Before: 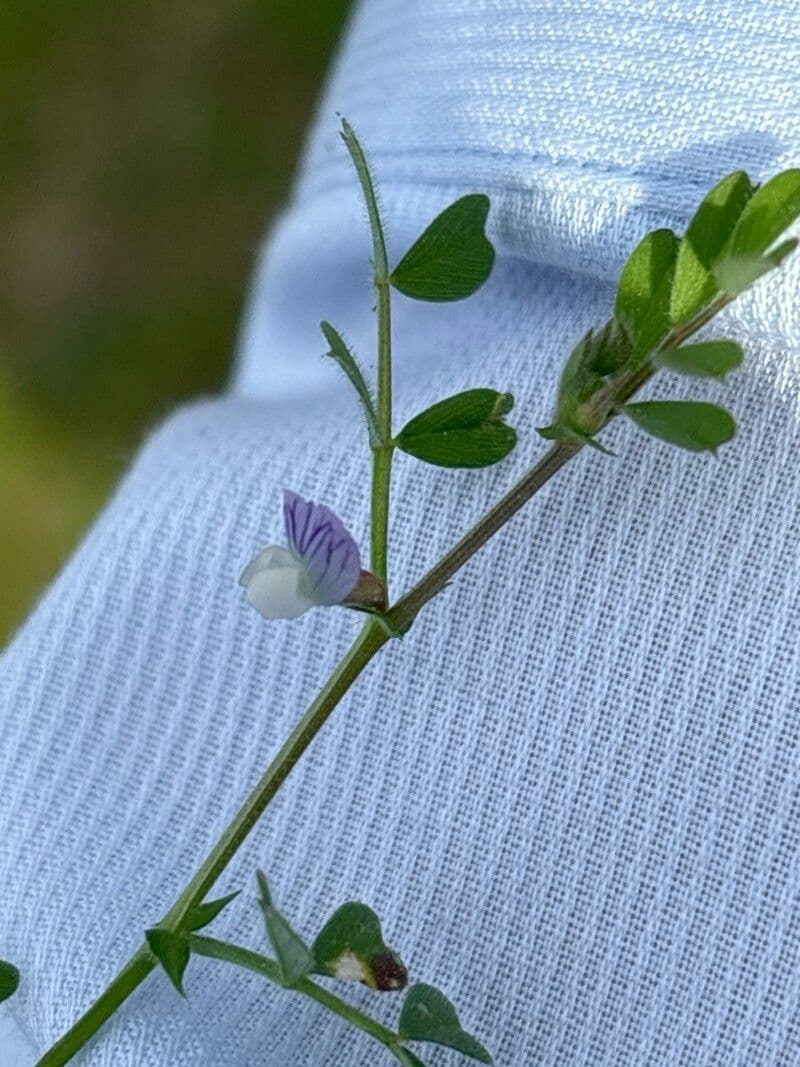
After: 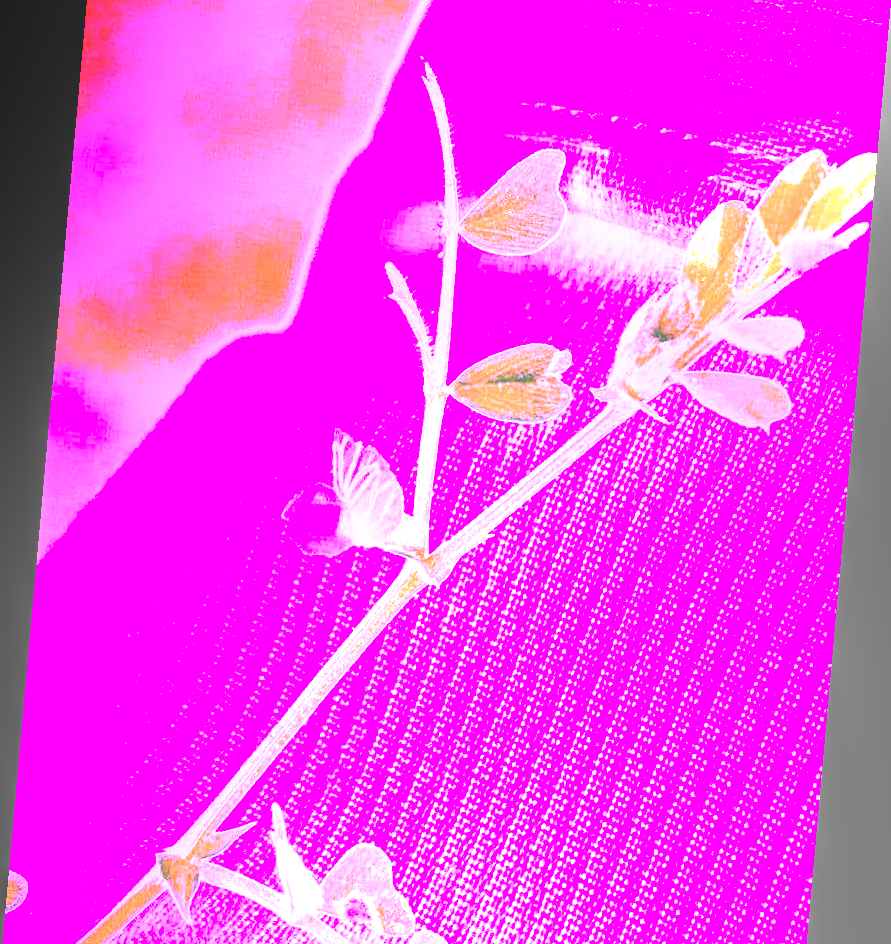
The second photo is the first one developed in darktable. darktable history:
local contrast: detail 115%
white balance: red 8, blue 8
rotate and perspective: rotation 5.12°, automatic cropping off
crop: top 7.625%, bottom 8.027%
